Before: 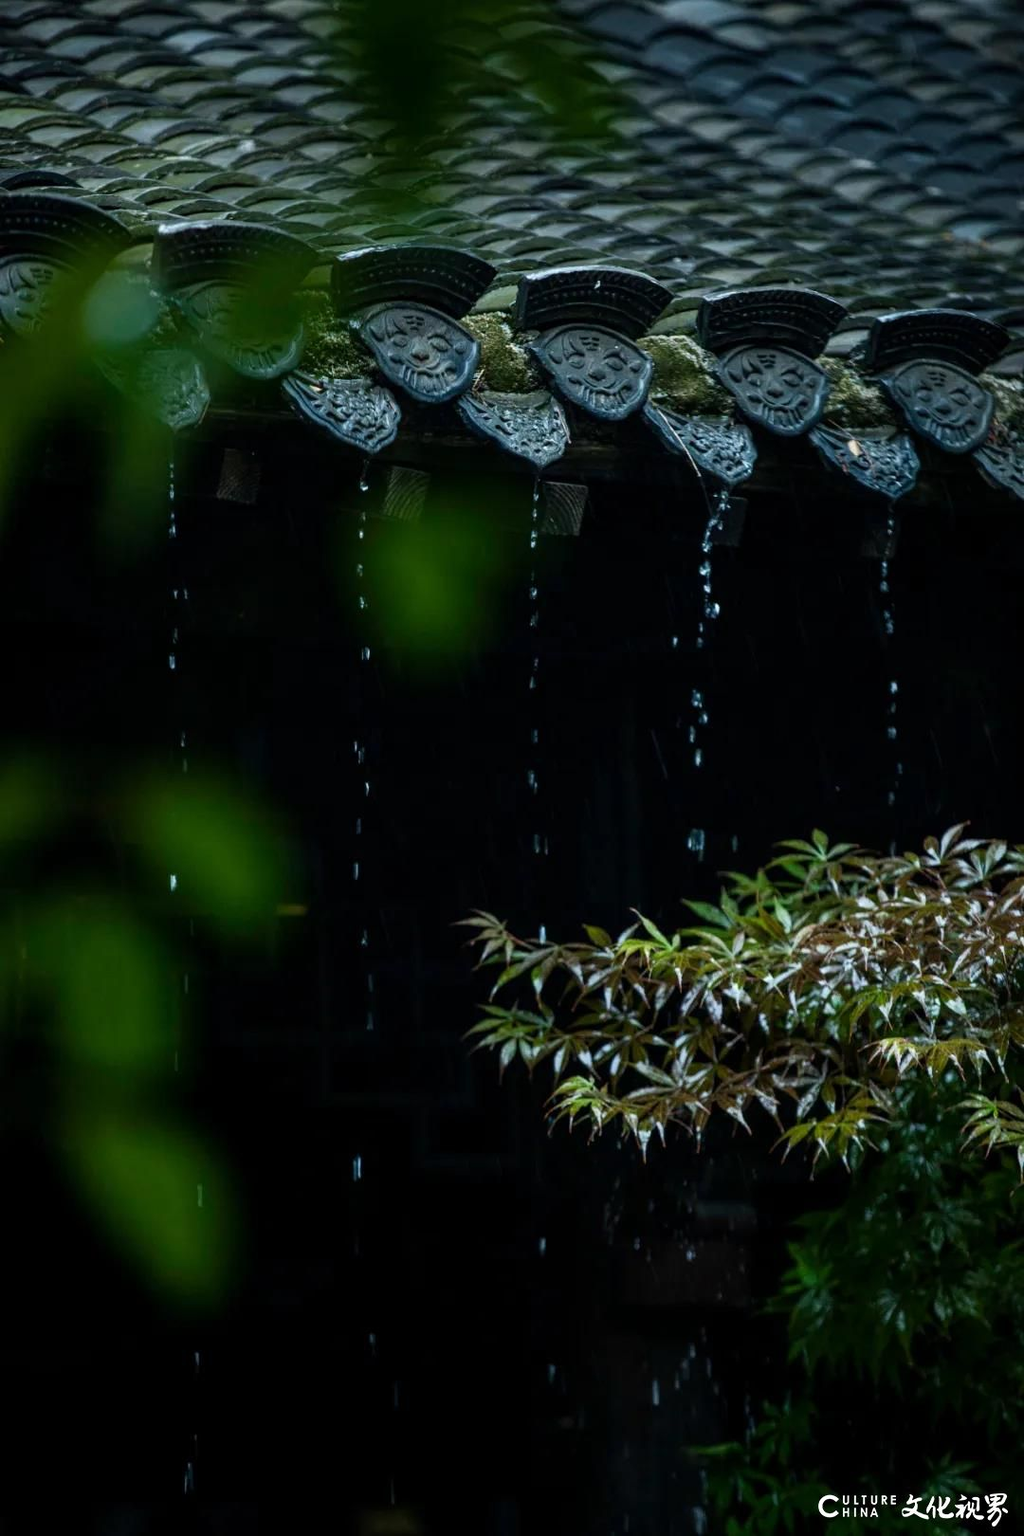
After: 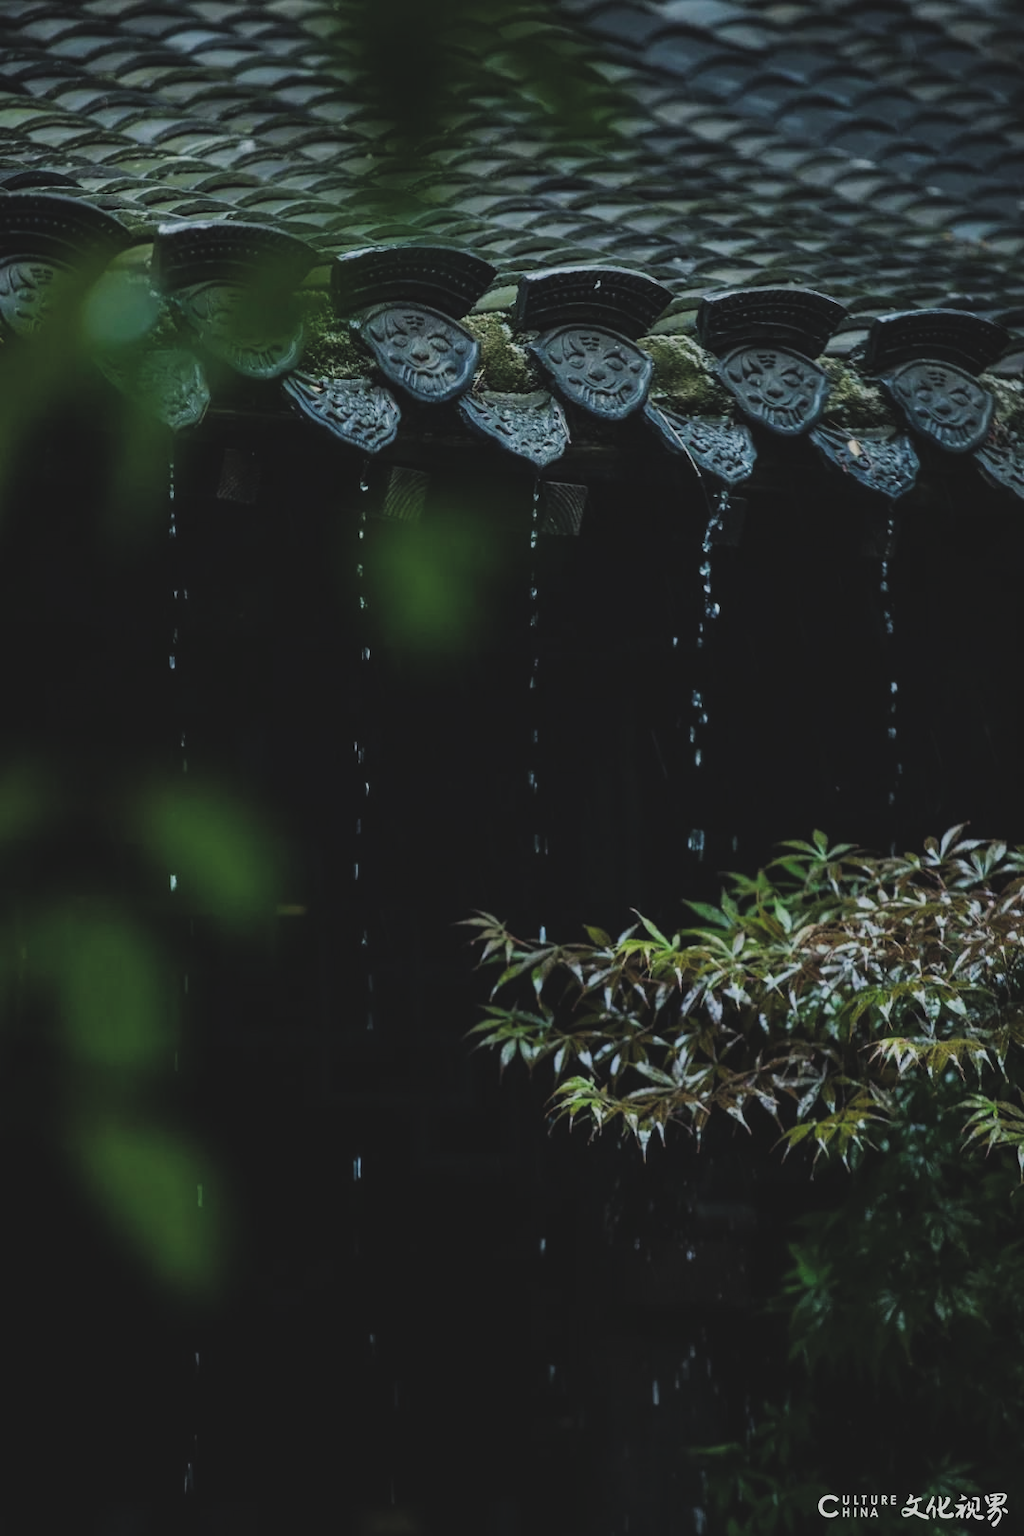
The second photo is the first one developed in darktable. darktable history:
exposure: black level correction -0.025, exposure -0.117 EV, compensate highlight preservation false
filmic rgb: black relative exposure -6.98 EV, white relative exposure 5.63 EV, hardness 2.86
